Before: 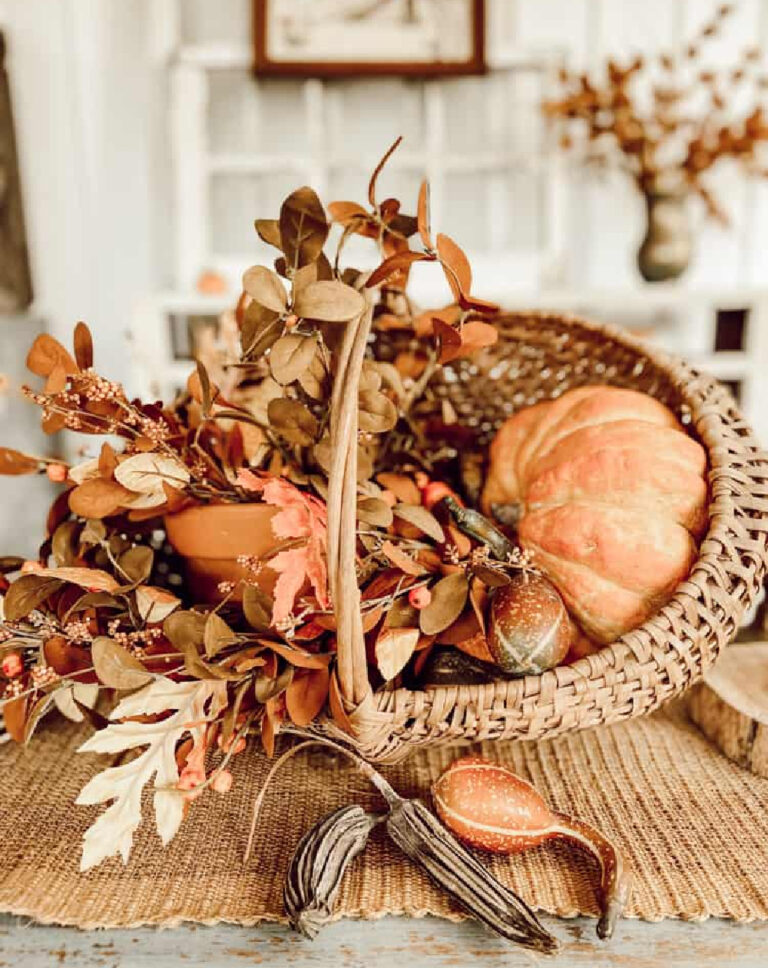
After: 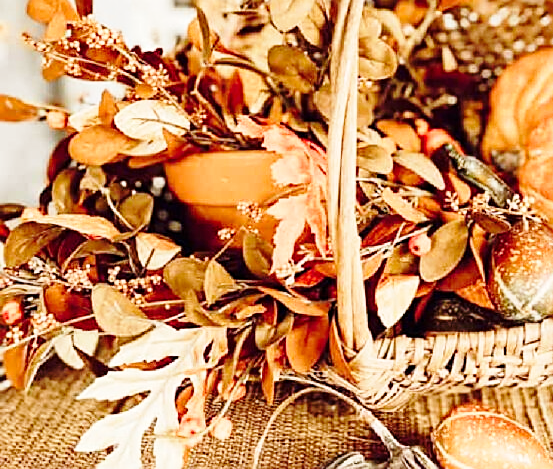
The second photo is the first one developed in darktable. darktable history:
crop: top 36.498%, right 27.964%, bottom 14.995%
sharpen: on, module defaults
tone equalizer: on, module defaults
base curve: curves: ch0 [(0, 0) (0.028, 0.03) (0.121, 0.232) (0.46, 0.748) (0.859, 0.968) (1, 1)], preserve colors none
